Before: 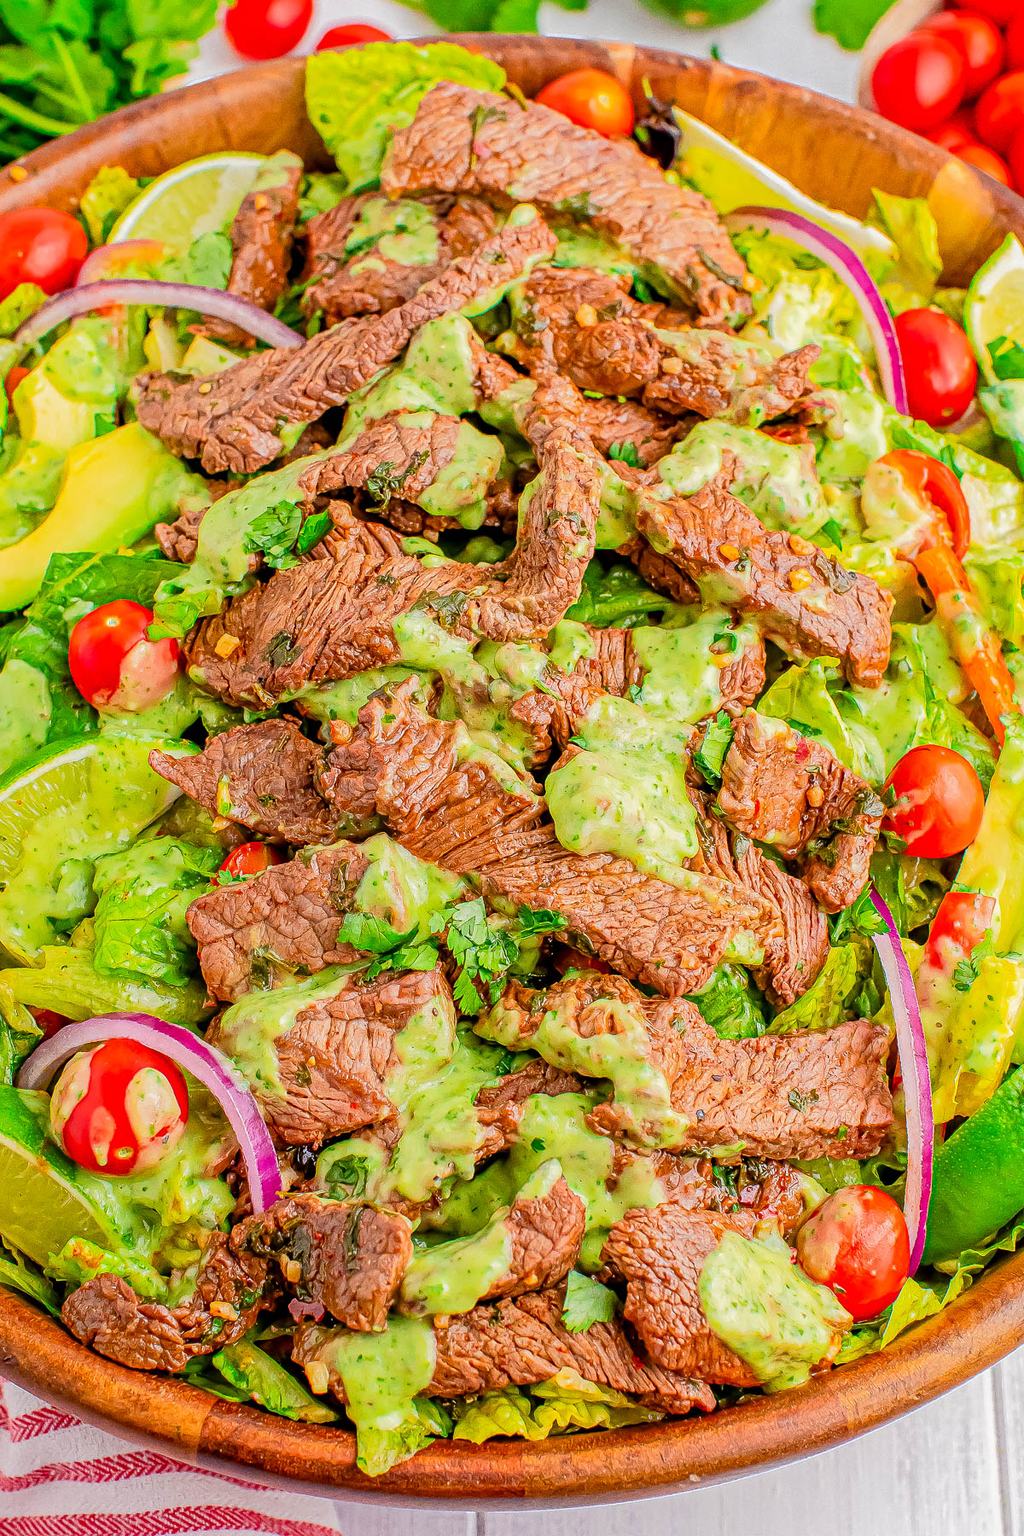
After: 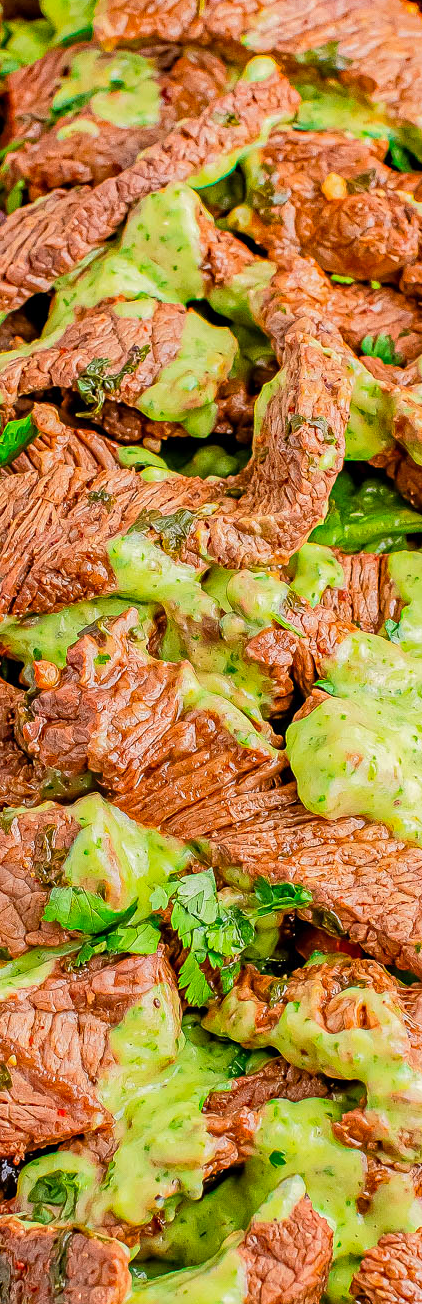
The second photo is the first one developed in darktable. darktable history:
haze removal: compatibility mode true, adaptive false
color zones: curves: ch0 [(0, 0.5) (0.143, 0.5) (0.286, 0.5) (0.429, 0.495) (0.571, 0.437) (0.714, 0.44) (0.857, 0.496) (1, 0.5)]
crop and rotate: left 29.476%, top 10.214%, right 35.32%, bottom 17.333%
